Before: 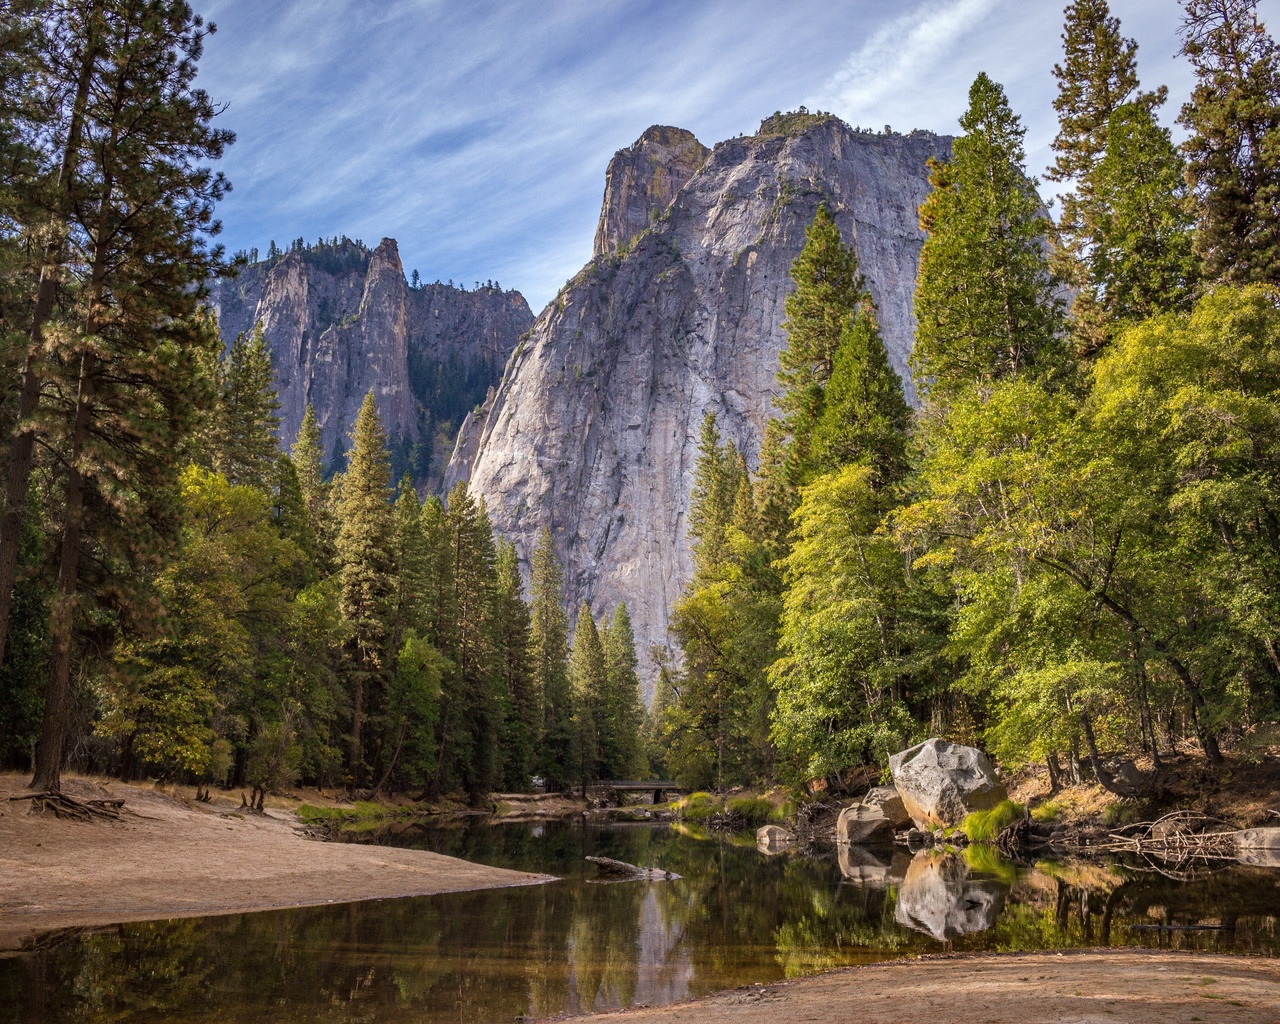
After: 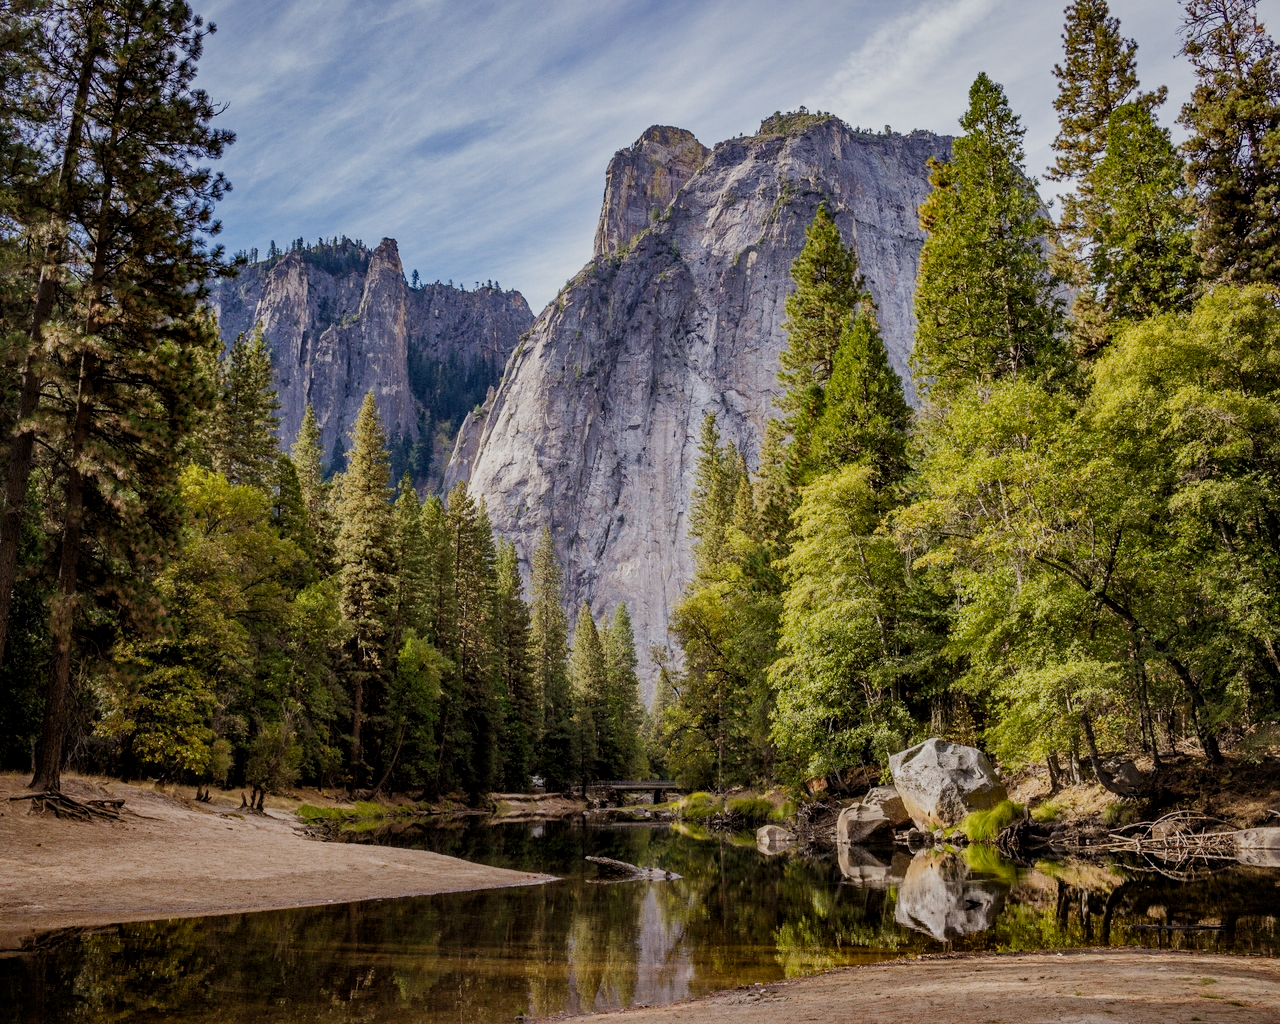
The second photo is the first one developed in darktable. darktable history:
filmic rgb: black relative exposure -7.65 EV, white relative exposure 4.56 EV, hardness 3.61, add noise in highlights 0, preserve chrominance no, color science v3 (2019), use custom middle-gray values true, iterations of high-quality reconstruction 0, contrast in highlights soft
local contrast: mode bilateral grid, contrast 20, coarseness 50, detail 119%, midtone range 0.2
